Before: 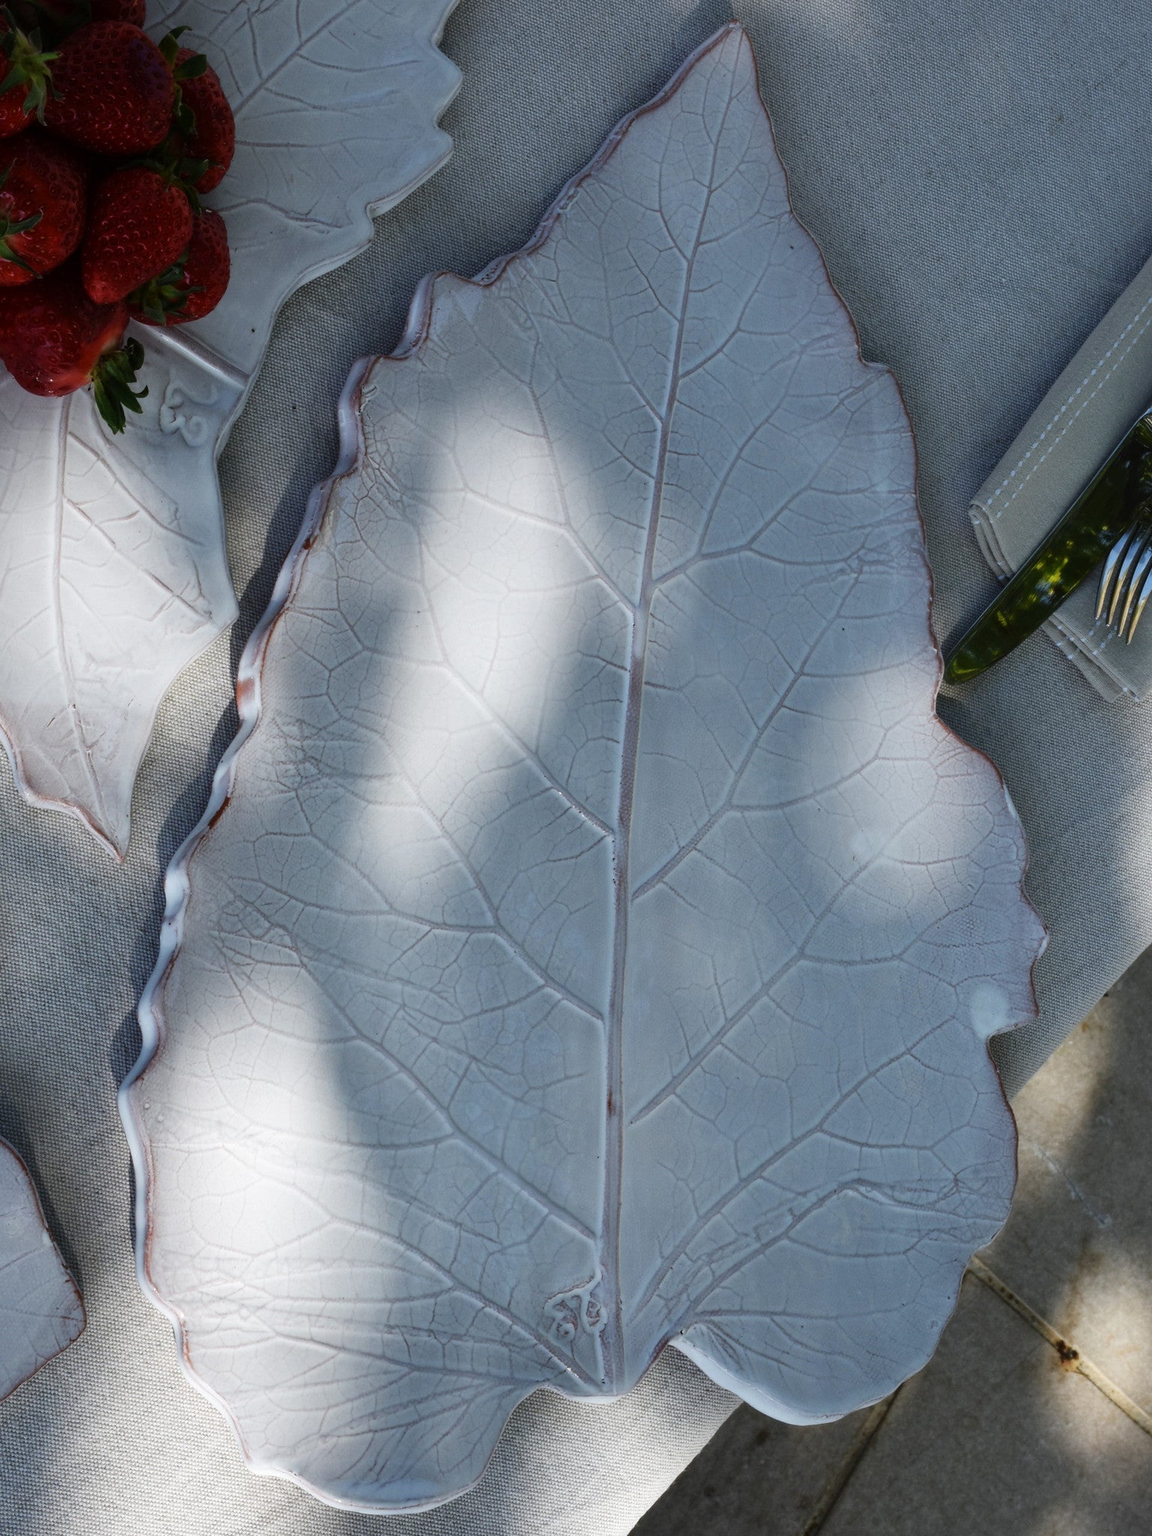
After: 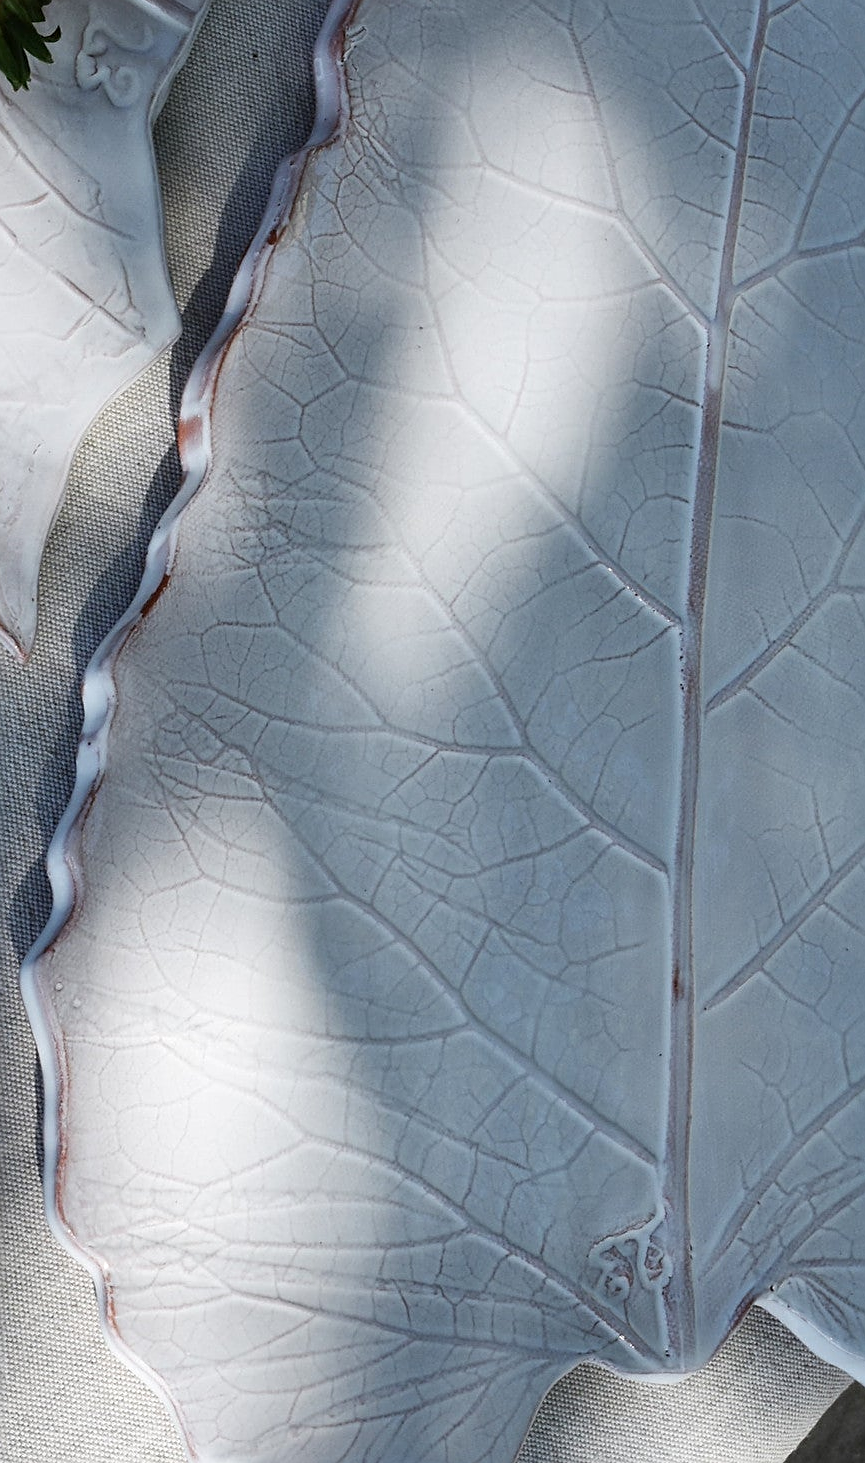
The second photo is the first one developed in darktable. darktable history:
sharpen: on, module defaults
crop: left 8.966%, top 23.852%, right 34.699%, bottom 4.703%
